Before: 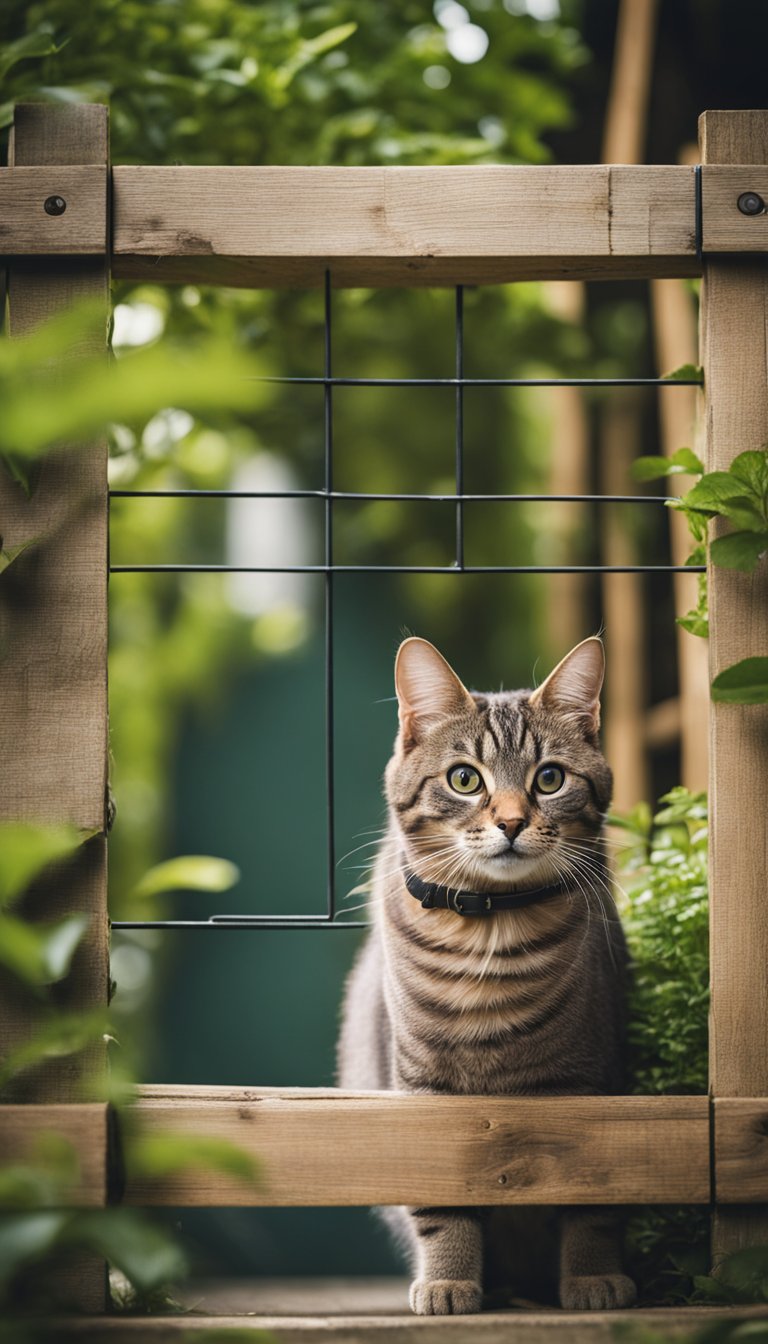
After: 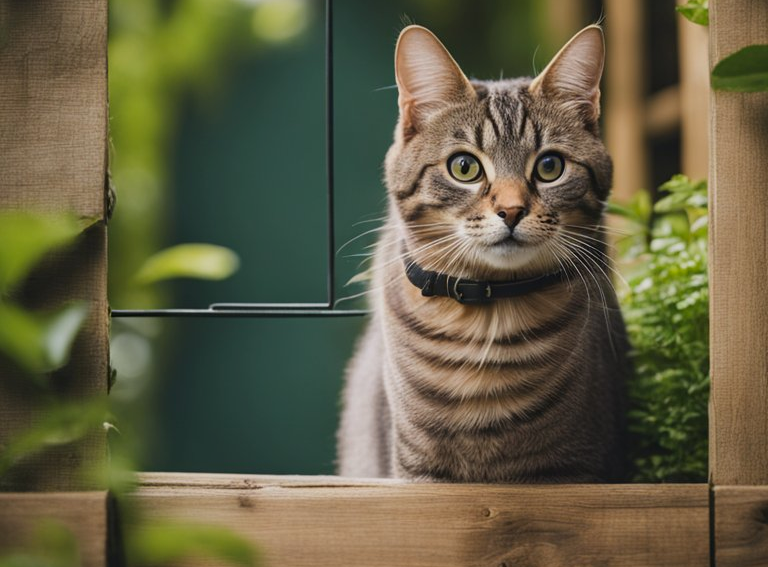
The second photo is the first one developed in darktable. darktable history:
crop: top 45.551%, bottom 12.262%
shadows and highlights: radius 121.13, shadows 21.4, white point adjustment -9.72, highlights -14.39, soften with gaussian
